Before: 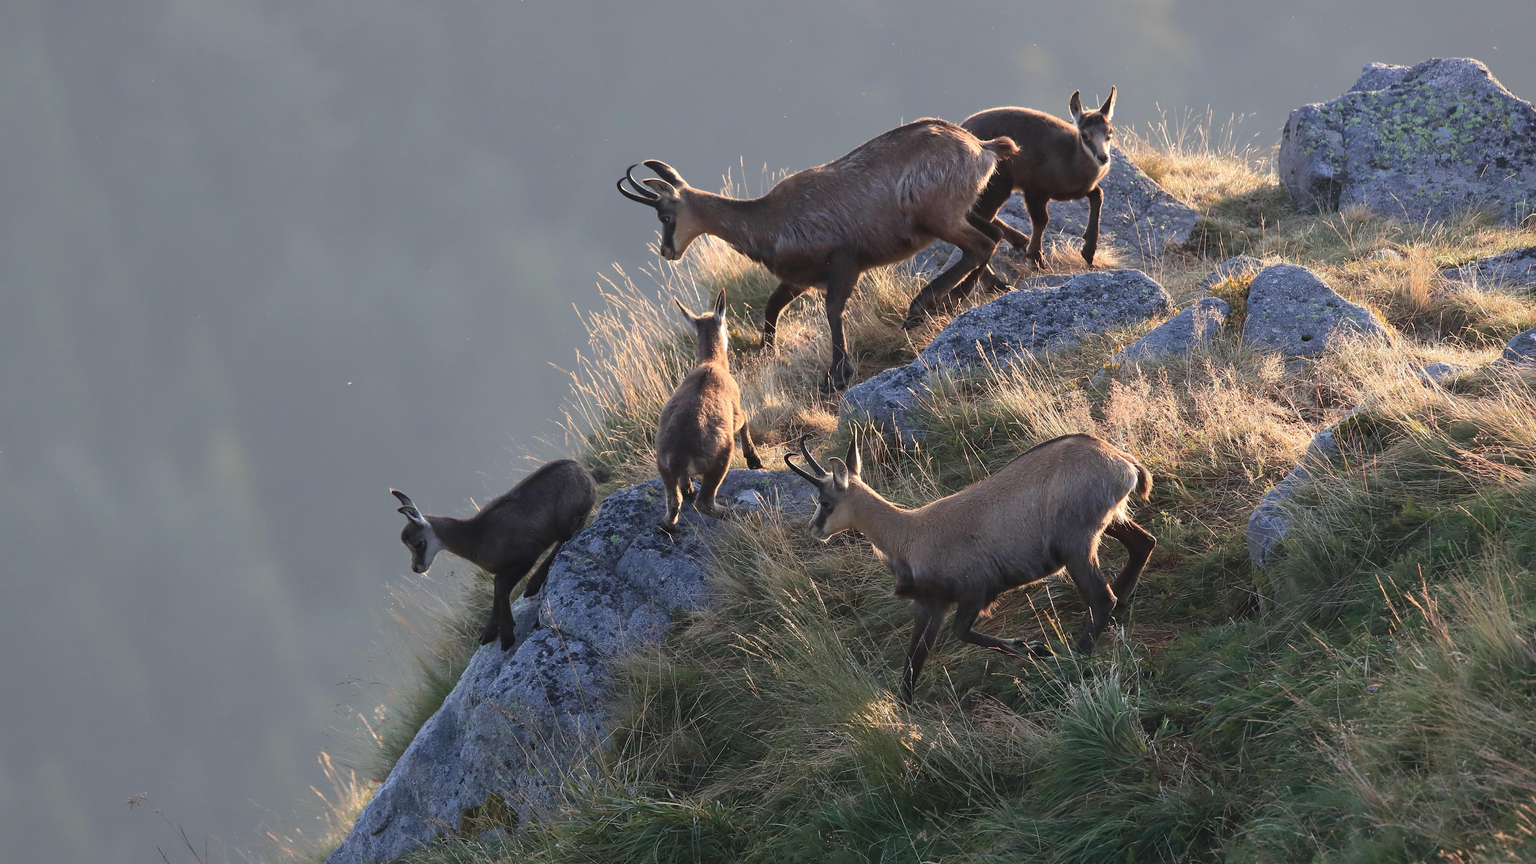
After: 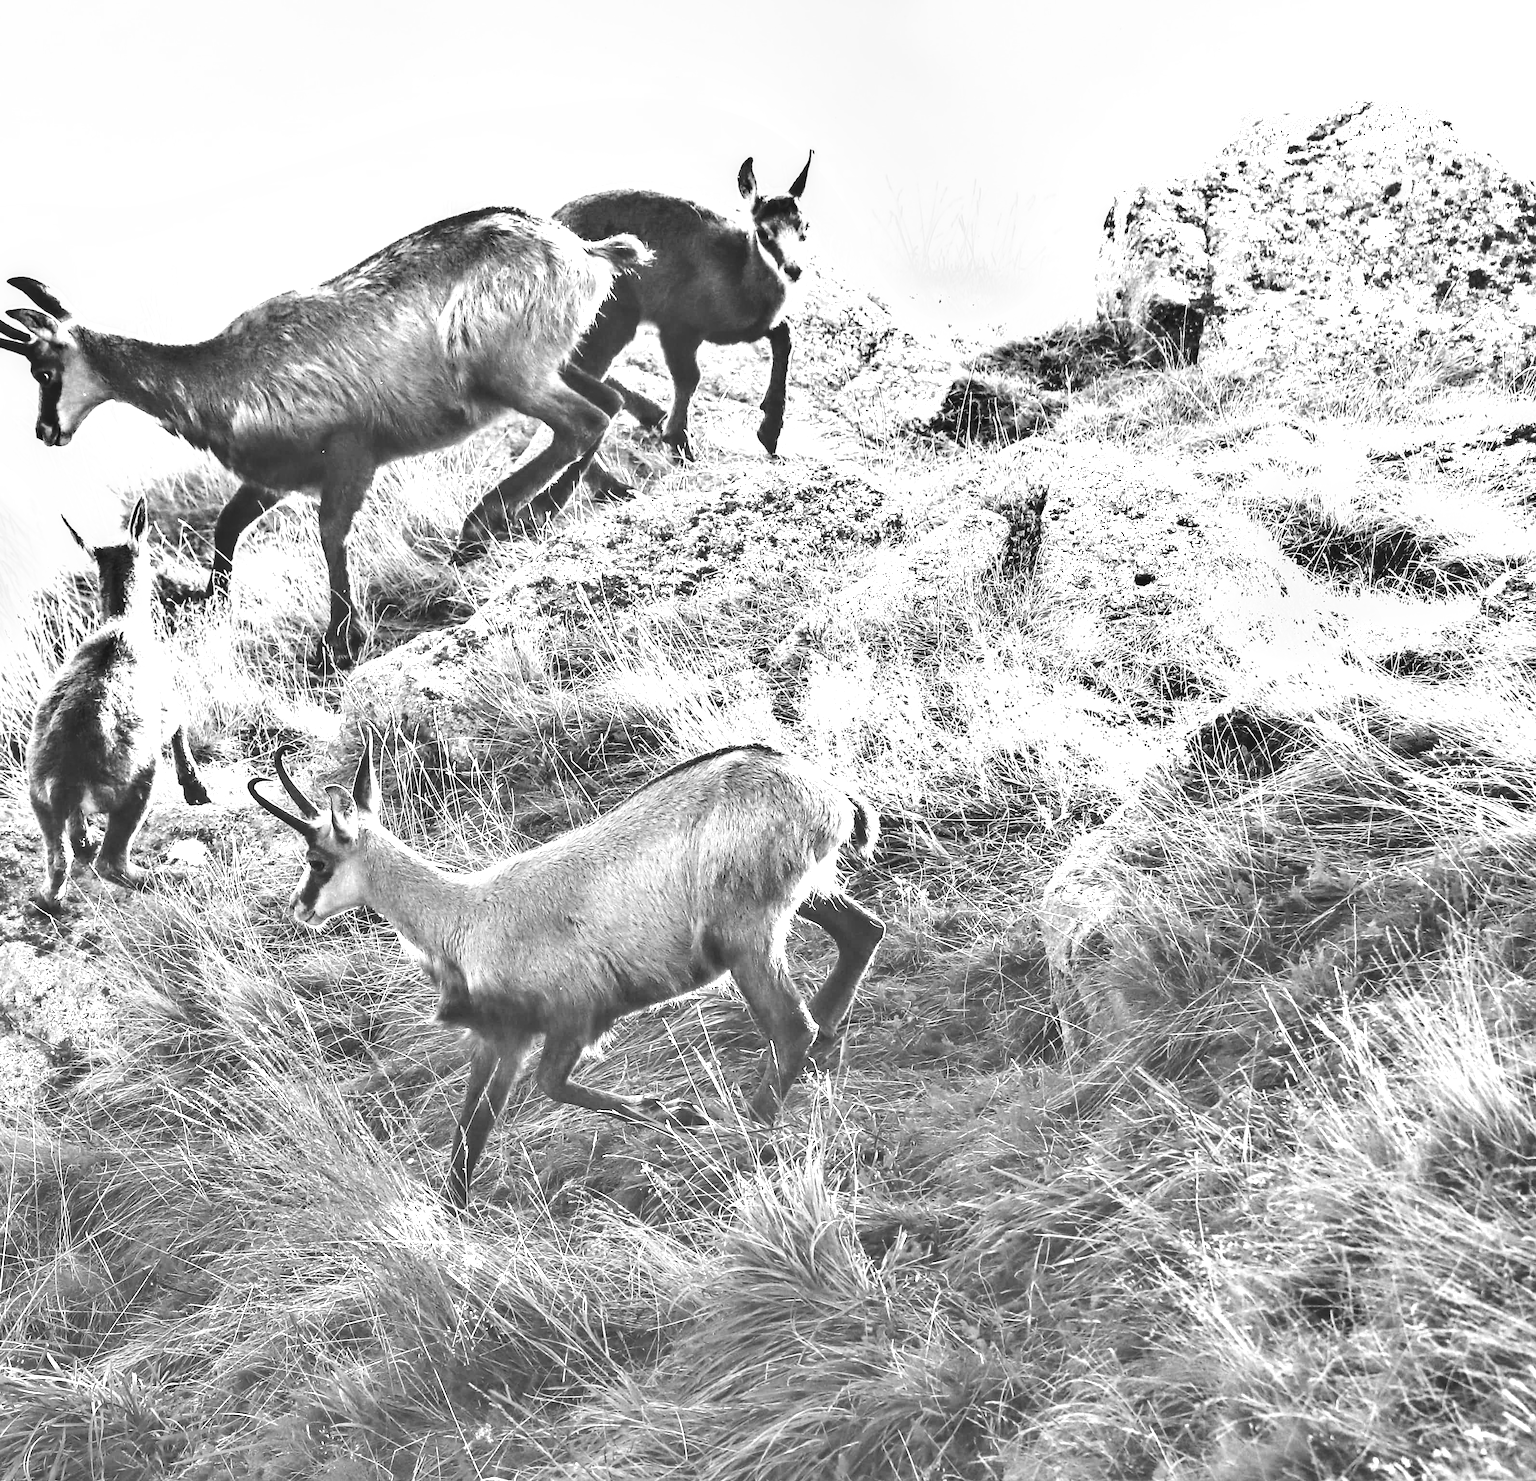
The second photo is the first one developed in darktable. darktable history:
crop: left 41.677%
base curve: curves: ch0 [(0, 0) (0.204, 0.334) (0.55, 0.733) (1, 1)], preserve colors none
exposure: exposure 2.218 EV, compensate highlight preservation false
shadows and highlights: radius 173.89, shadows 27.89, white point adjustment 3.3, highlights -68.88, highlights color adjustment 89.45%, soften with gaussian
color zones: curves: ch0 [(0, 0.613) (0.01, 0.613) (0.245, 0.448) (0.498, 0.529) (0.642, 0.665) (0.879, 0.777) (0.99, 0.613)]; ch1 [(0, 0) (0.143, 0) (0.286, 0) (0.429, 0) (0.571, 0) (0.714, 0) (0.857, 0)]
local contrast: on, module defaults
